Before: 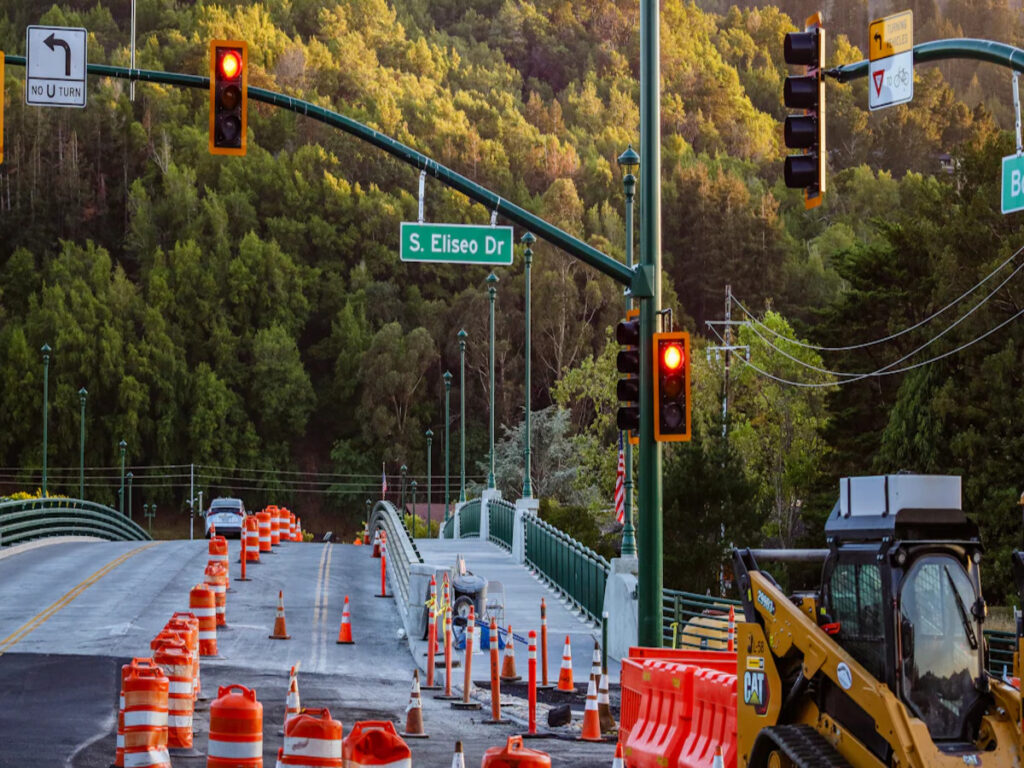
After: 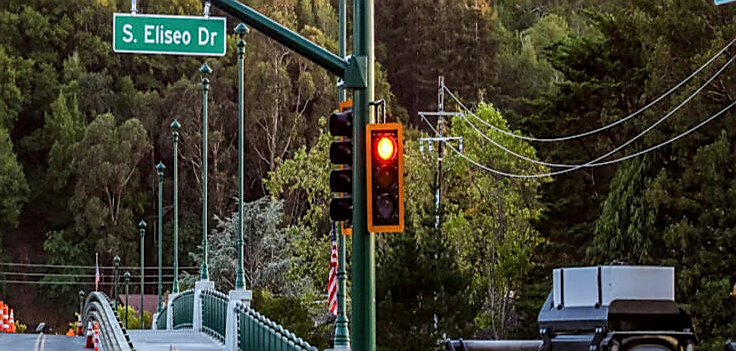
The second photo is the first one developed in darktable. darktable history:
crop and rotate: left 28.038%, top 27.229%, bottom 27.048%
local contrast: detail 130%
sharpen: radius 1.382, amount 1.238, threshold 0.767
